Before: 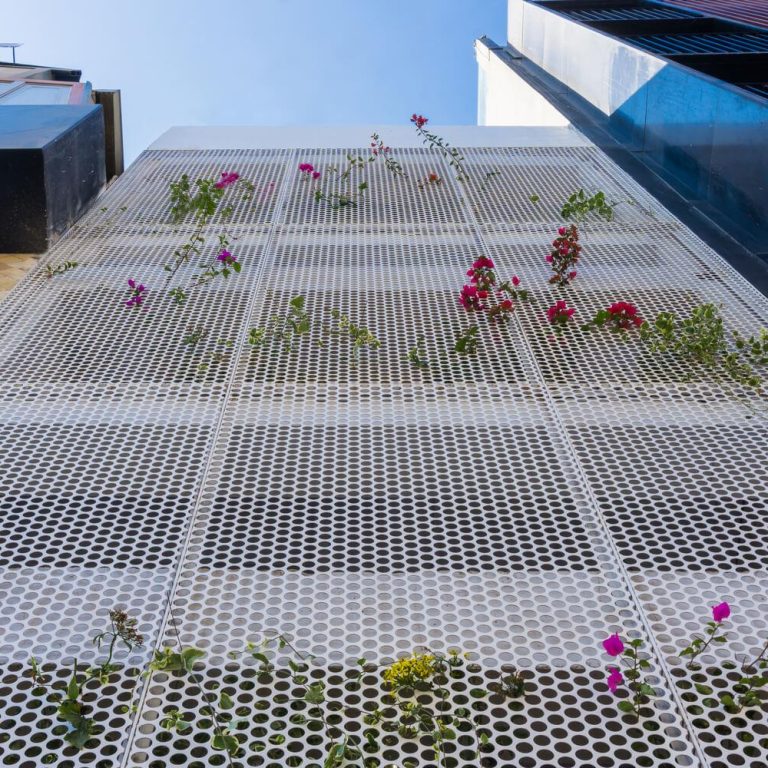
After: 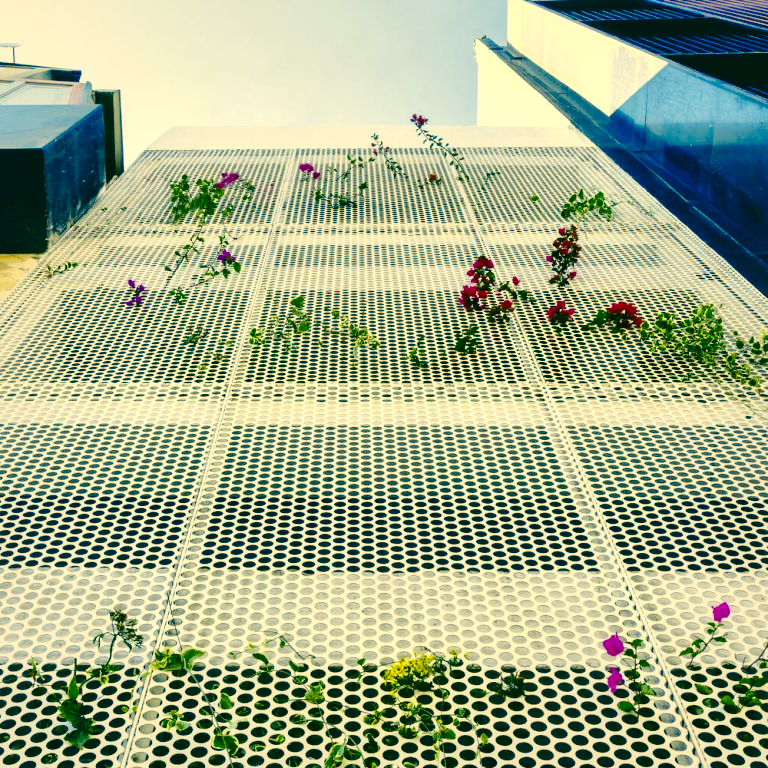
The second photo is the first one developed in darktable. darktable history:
contrast brightness saturation: contrast 0.201, brightness 0.156, saturation 0.223
local contrast: mode bilateral grid, contrast 44, coarseness 69, detail 212%, midtone range 0.2
color correction: highlights a* 2.01, highlights b* 34.36, shadows a* -36.49, shadows b* -5.89
tone curve: curves: ch0 [(0, 0) (0.094, 0.039) (0.243, 0.155) (0.411, 0.482) (0.479, 0.583) (0.654, 0.742) (0.793, 0.851) (0.994, 0.974)]; ch1 [(0, 0) (0.161, 0.092) (0.35, 0.33) (0.392, 0.392) (0.456, 0.456) (0.505, 0.502) (0.537, 0.518) (0.553, 0.53) (0.573, 0.569) (0.718, 0.718) (1, 1)]; ch2 [(0, 0) (0.346, 0.362) (0.411, 0.412) (0.502, 0.502) (0.531, 0.521) (0.576, 0.553) (0.615, 0.621) (1, 1)], preserve colors none
